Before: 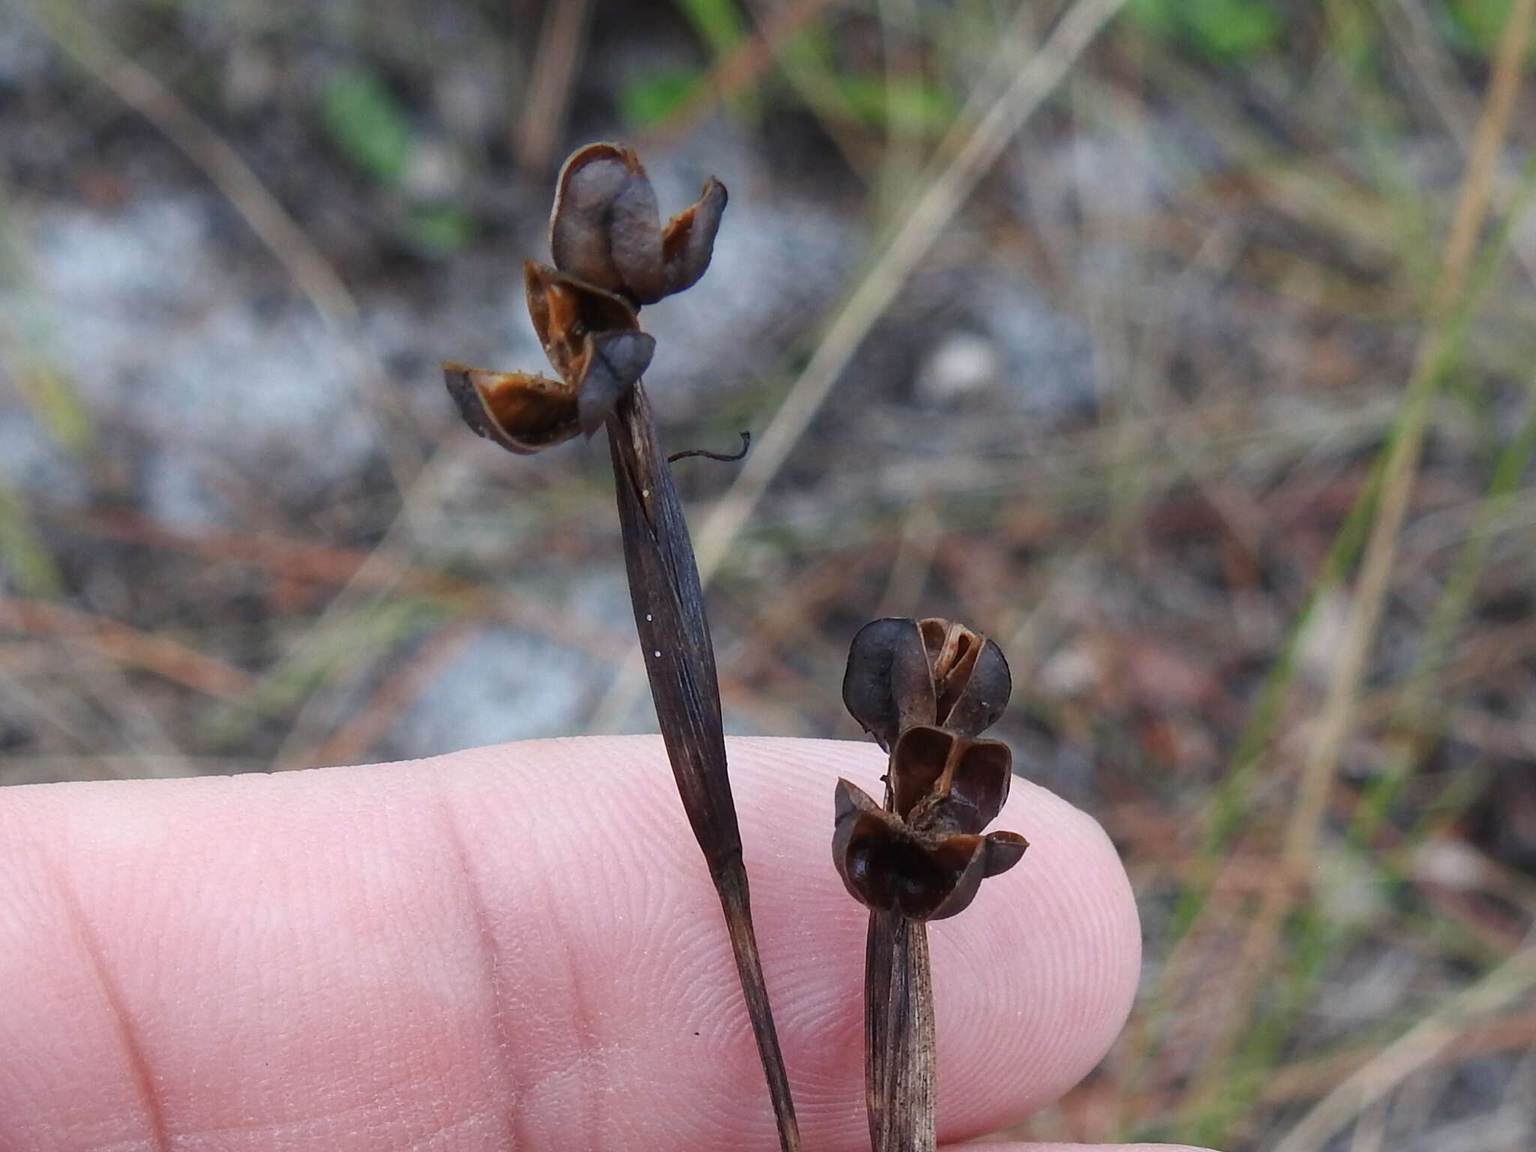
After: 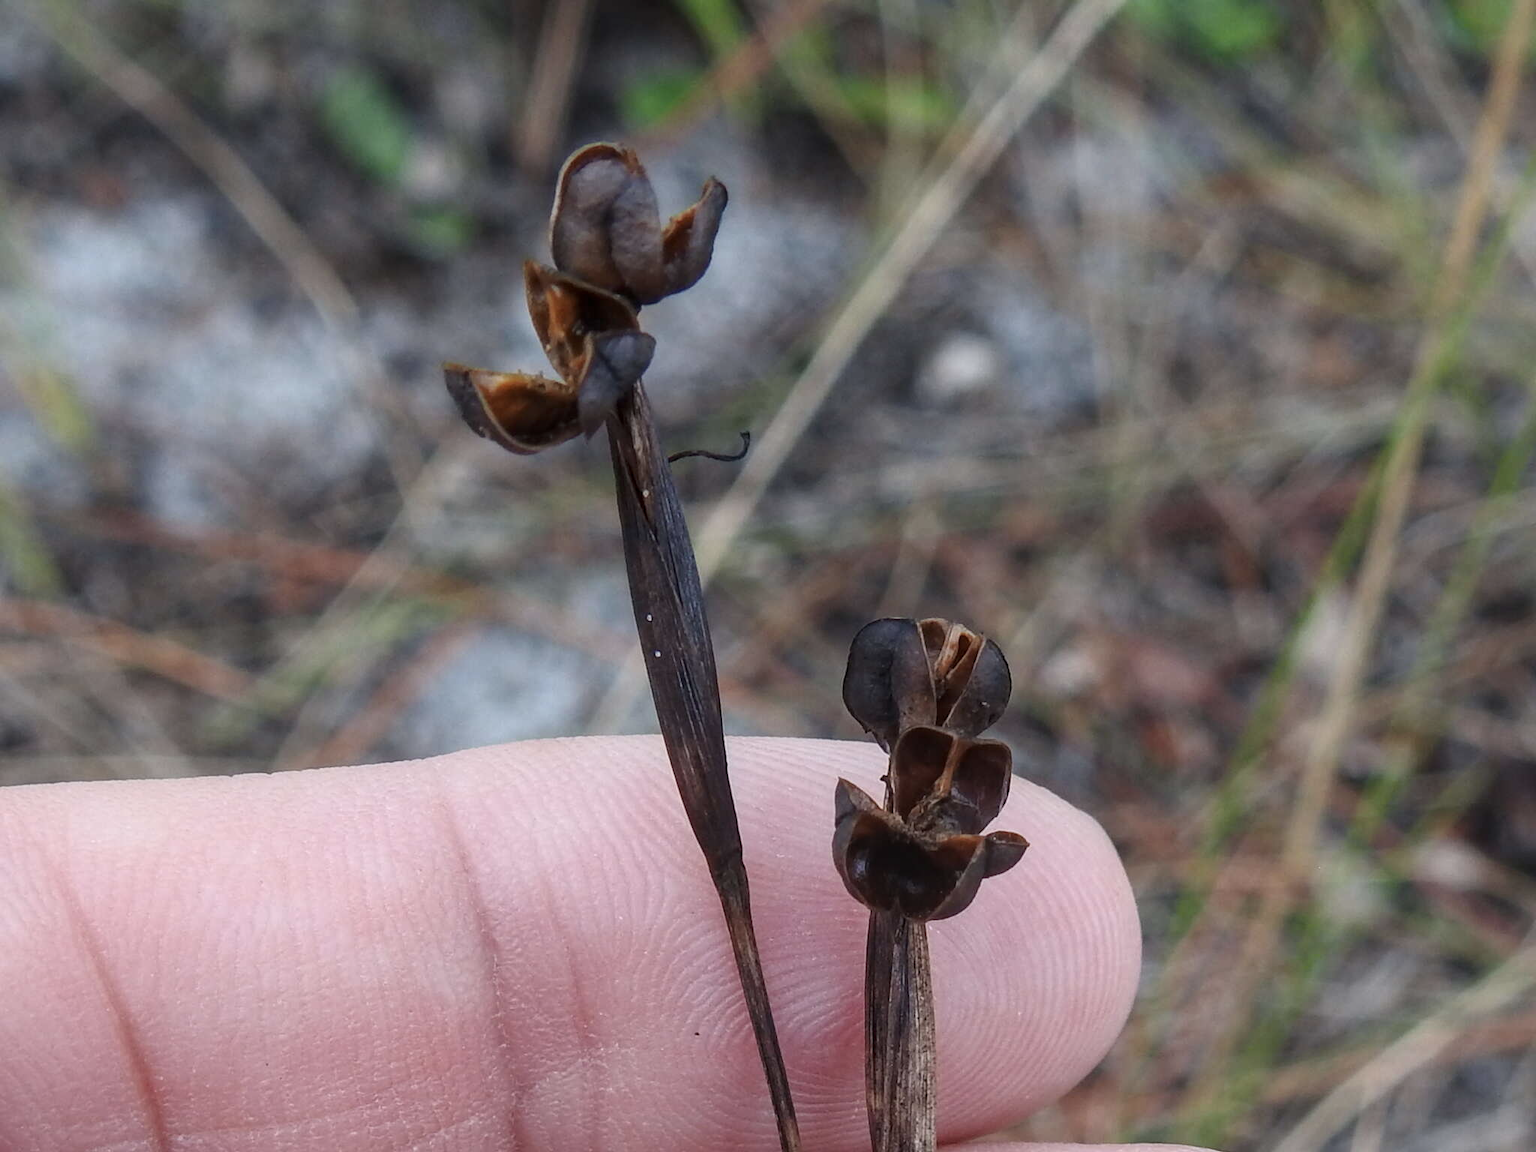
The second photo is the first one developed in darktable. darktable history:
contrast brightness saturation: contrast -0.085, brightness -0.035, saturation -0.109
local contrast: on, module defaults
